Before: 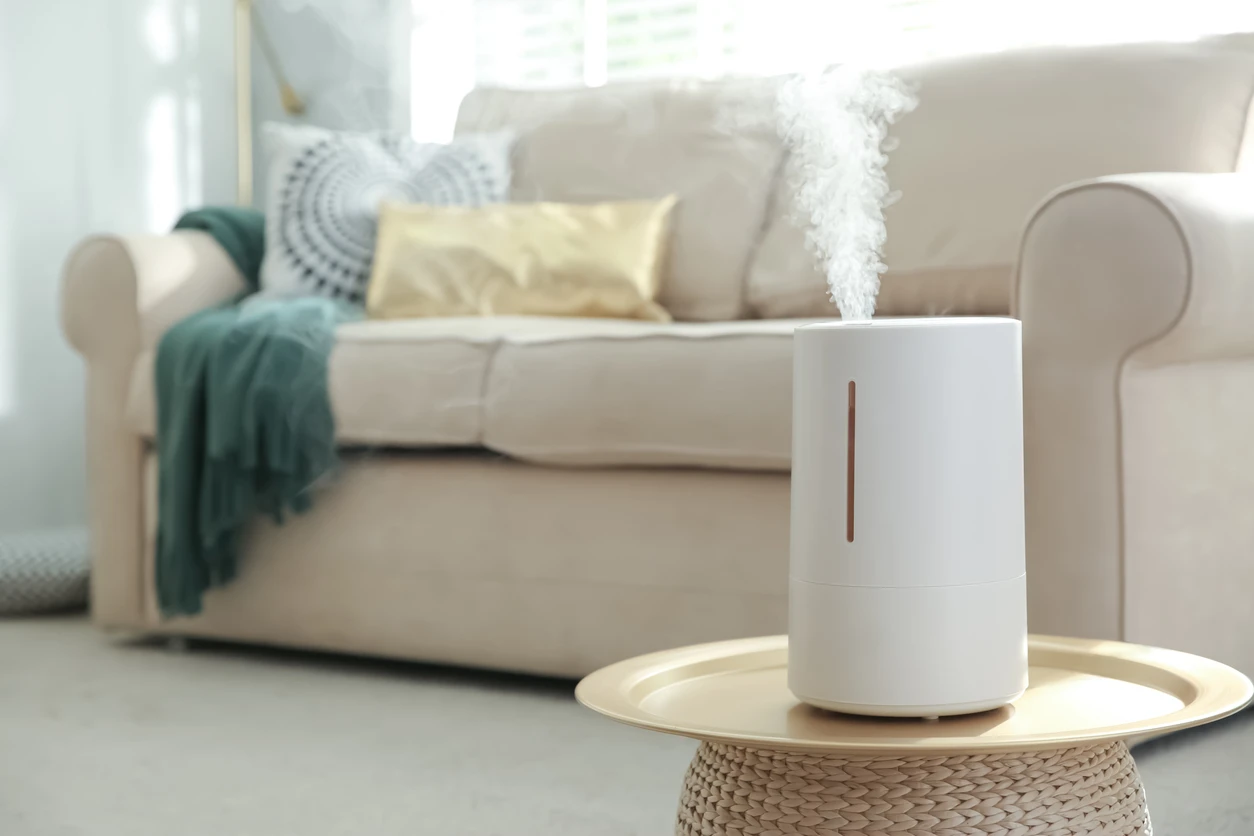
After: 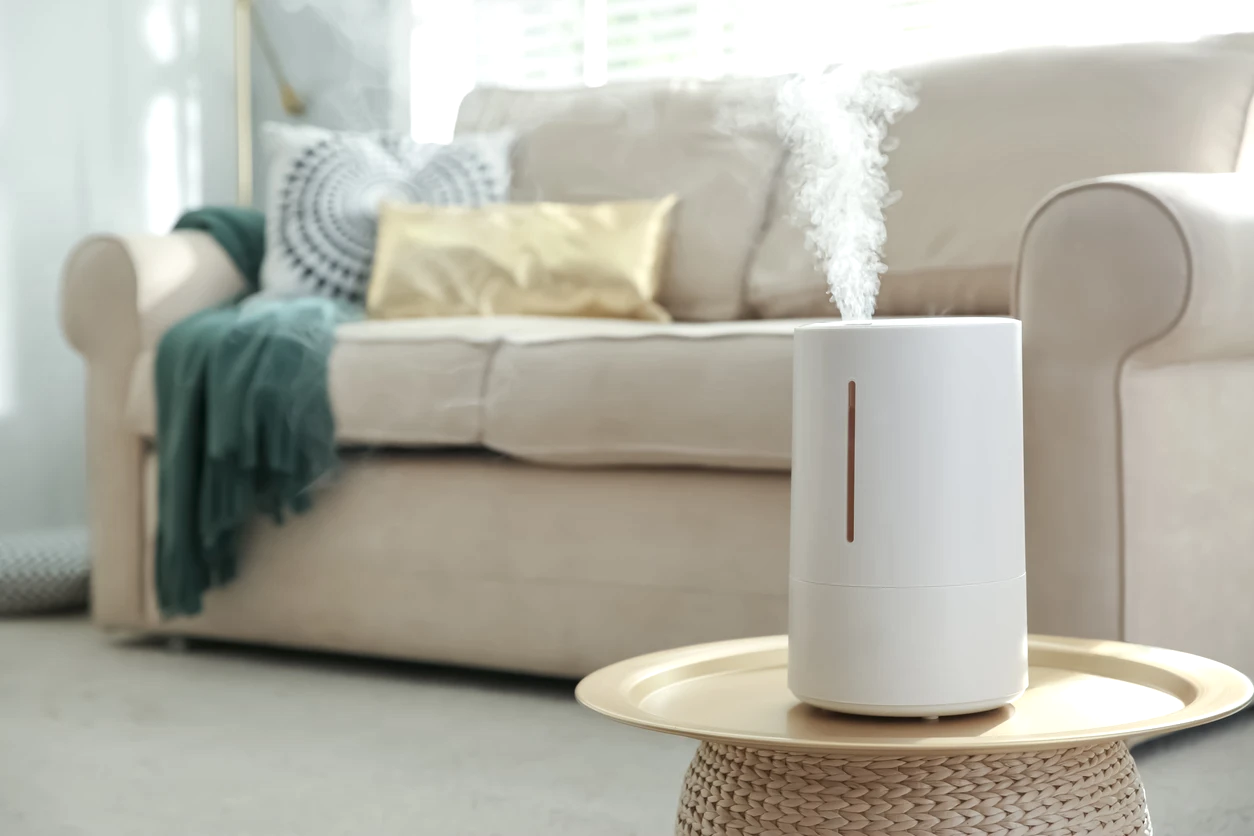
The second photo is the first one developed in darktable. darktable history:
local contrast: mode bilateral grid, contrast 20, coarseness 50, detail 128%, midtone range 0.2
